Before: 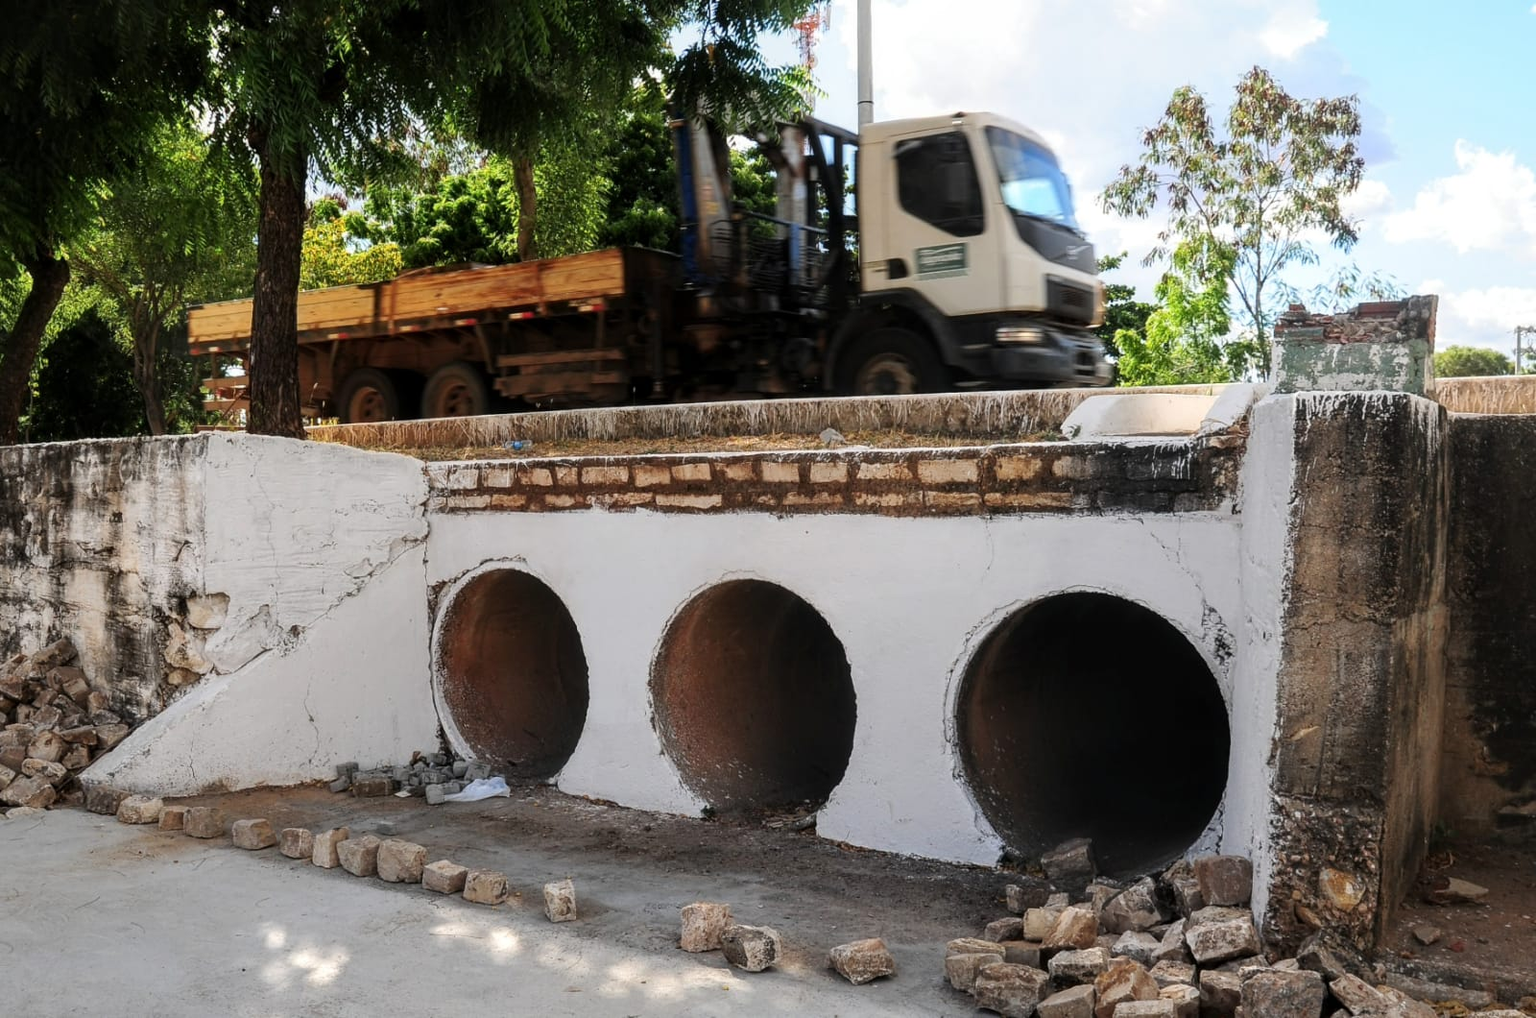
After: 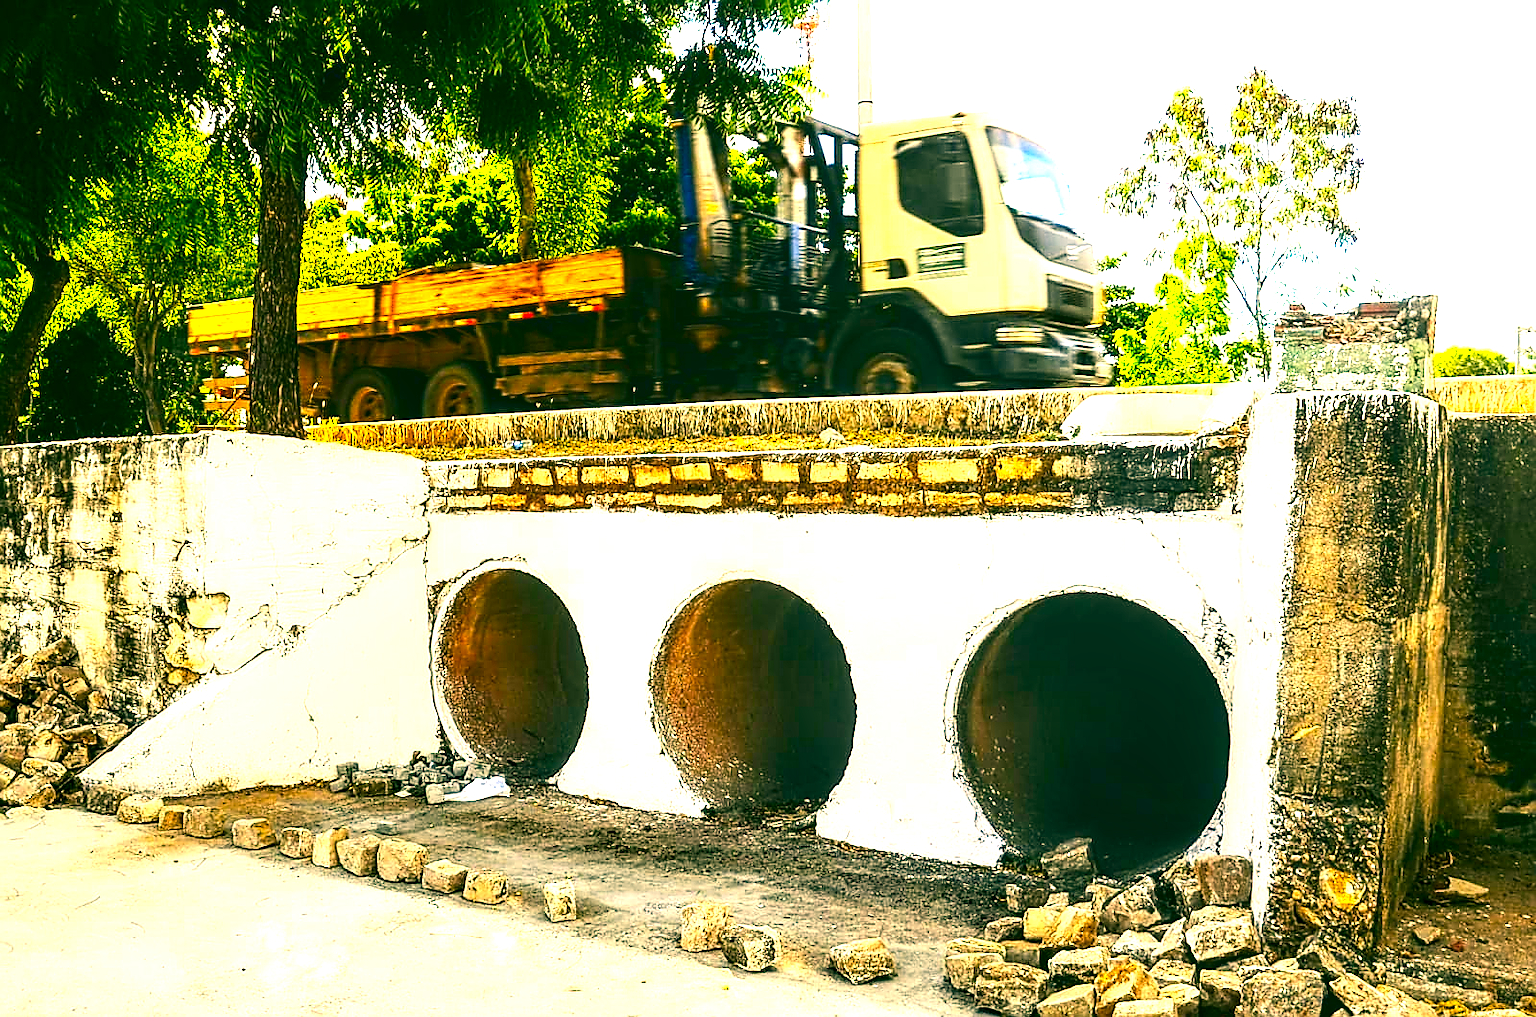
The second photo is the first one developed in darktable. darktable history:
contrast brightness saturation: contrast 0.209, brightness -0.106, saturation 0.21
sharpen: radius 1.417, amount 1.238, threshold 0.689
exposure: black level correction 0, exposure 1.46 EV, compensate exposure bias true, compensate highlight preservation false
color correction: highlights a* 5.69, highlights b* 33.36, shadows a* -26.26, shadows b* 4.02
local contrast: highlights 59%, detail 146%
color balance rgb: perceptual saturation grading › global saturation 30.652%, perceptual brilliance grading › global brilliance 11.787%, global vibrance 20%
